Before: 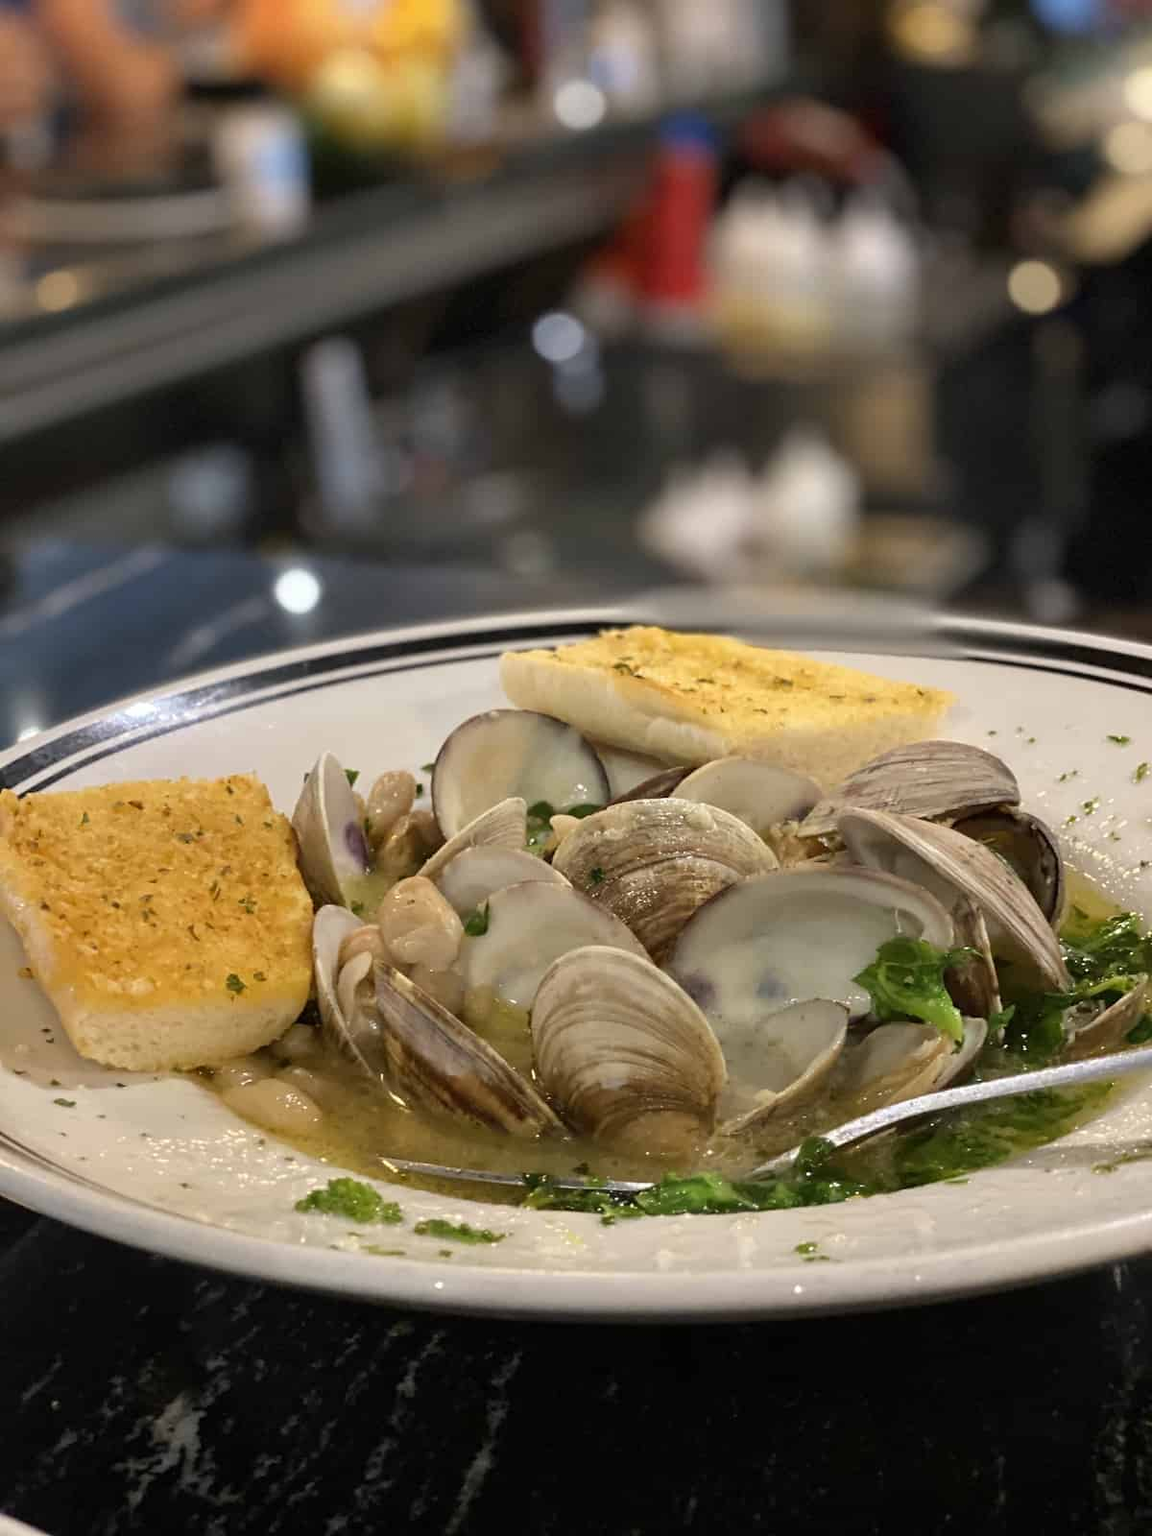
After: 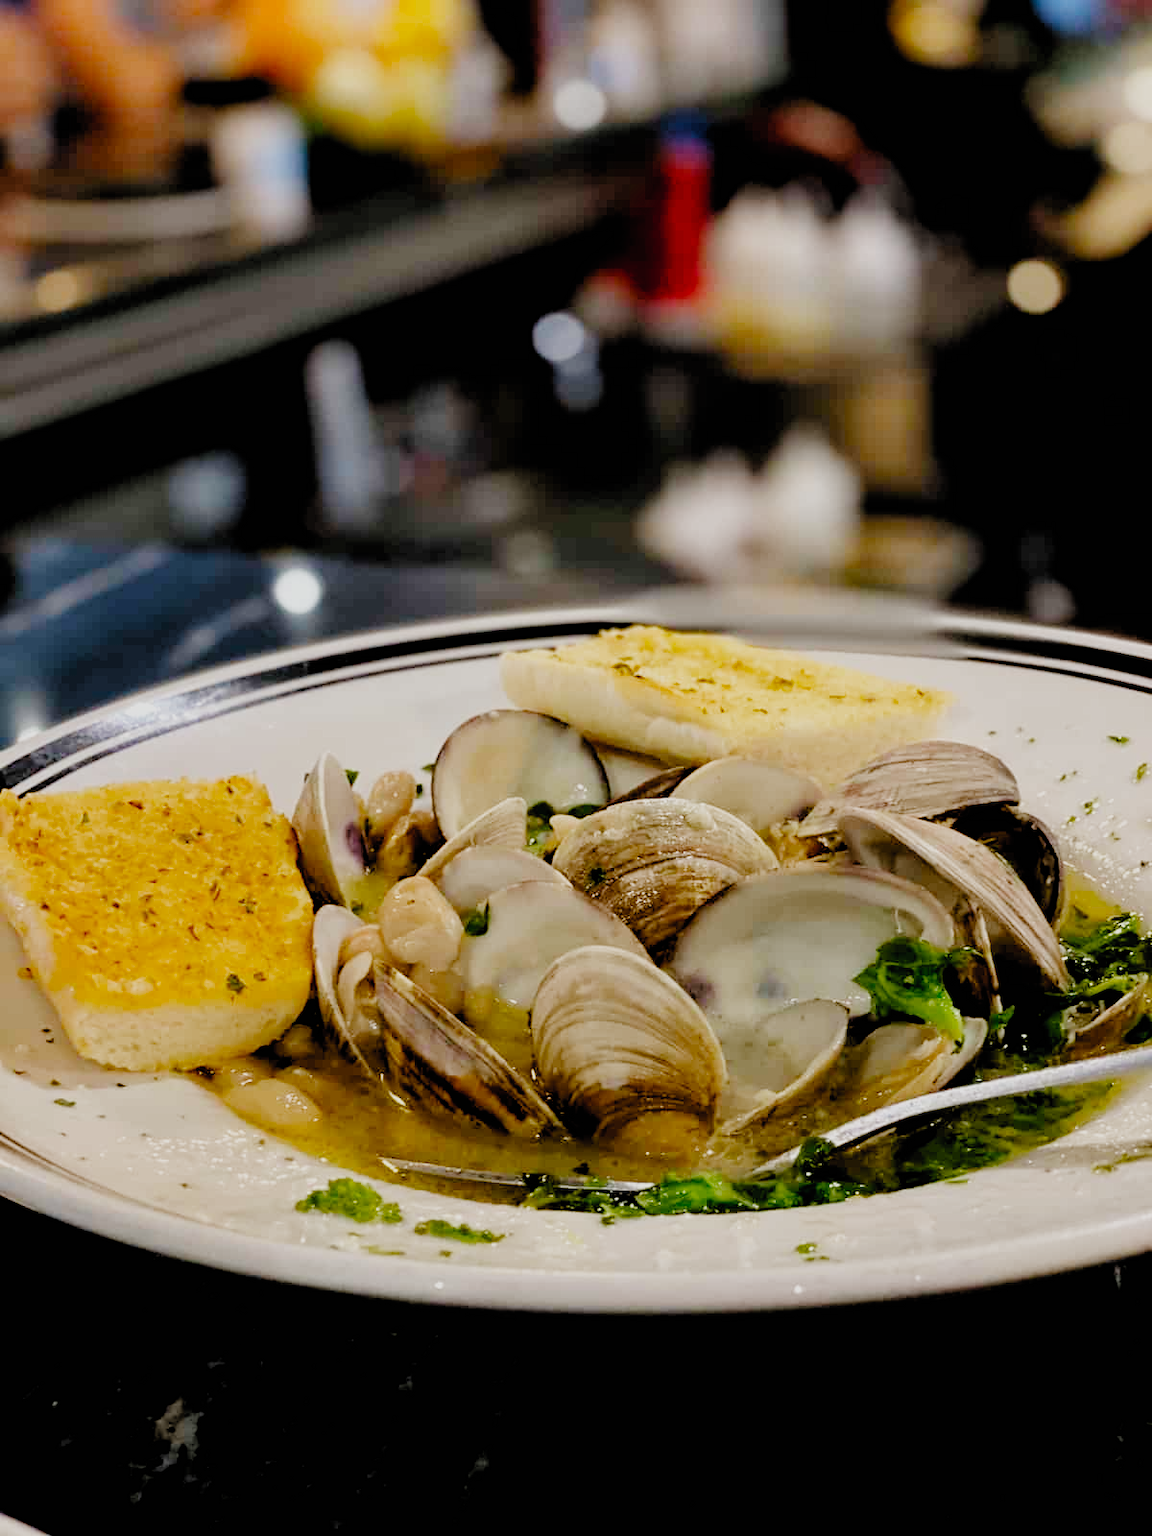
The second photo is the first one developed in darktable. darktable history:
exposure: exposure 0.217 EV, compensate highlight preservation false
filmic rgb: black relative exposure -2.85 EV, white relative exposure 4.56 EV, hardness 1.77, contrast 1.25, preserve chrominance no, color science v5 (2021)
